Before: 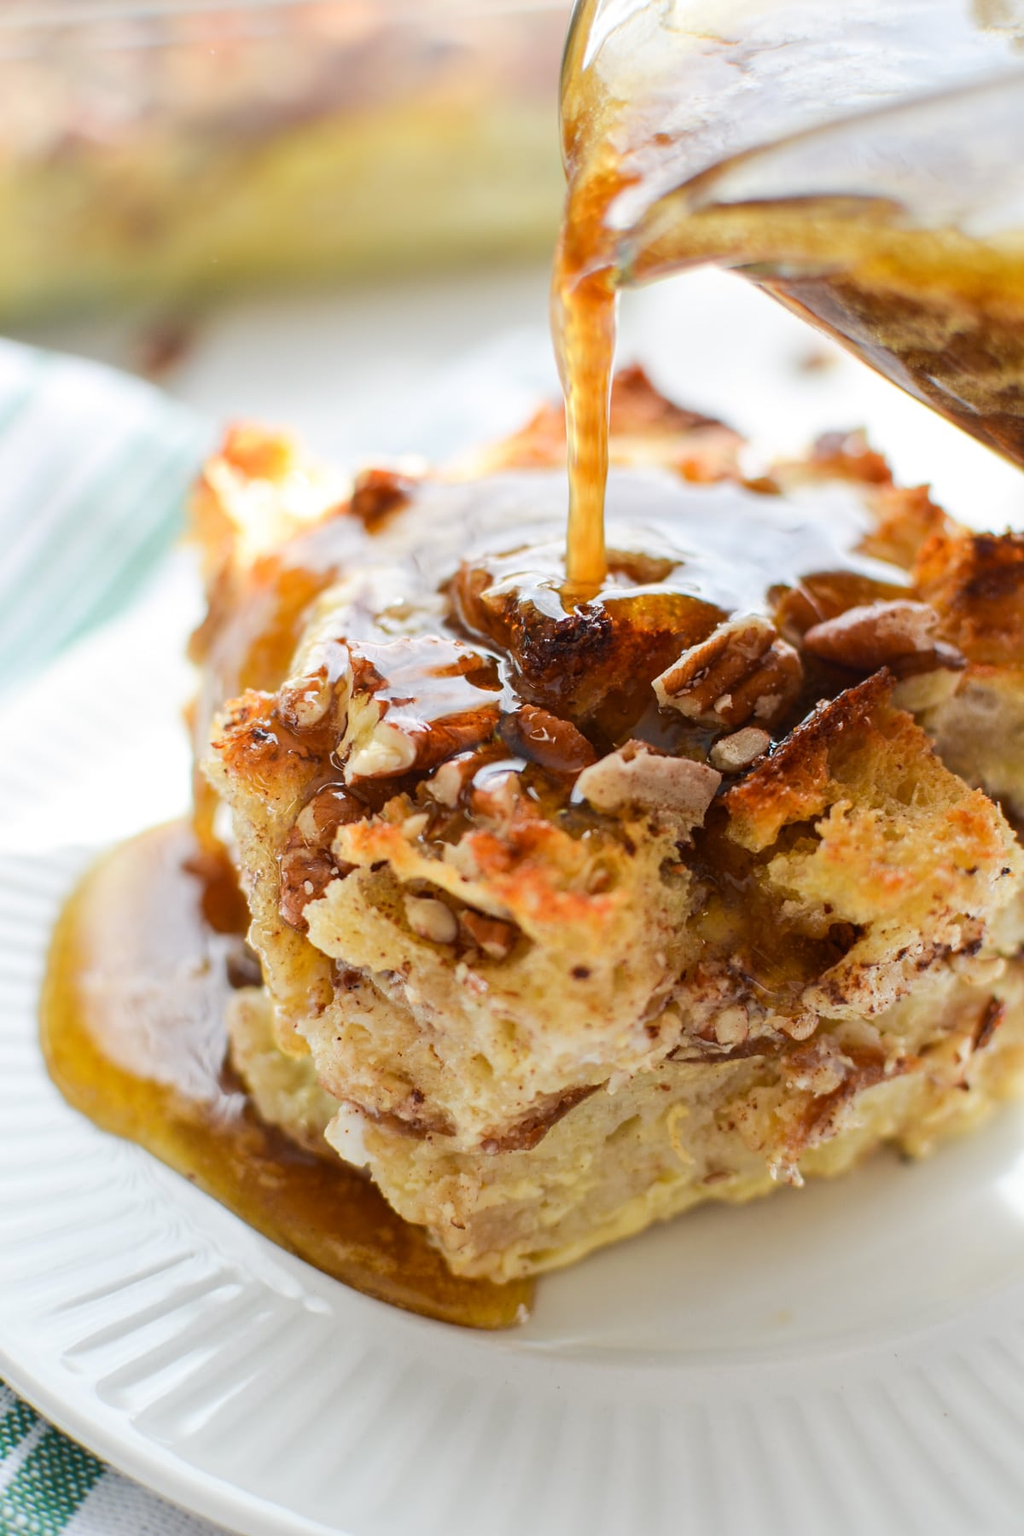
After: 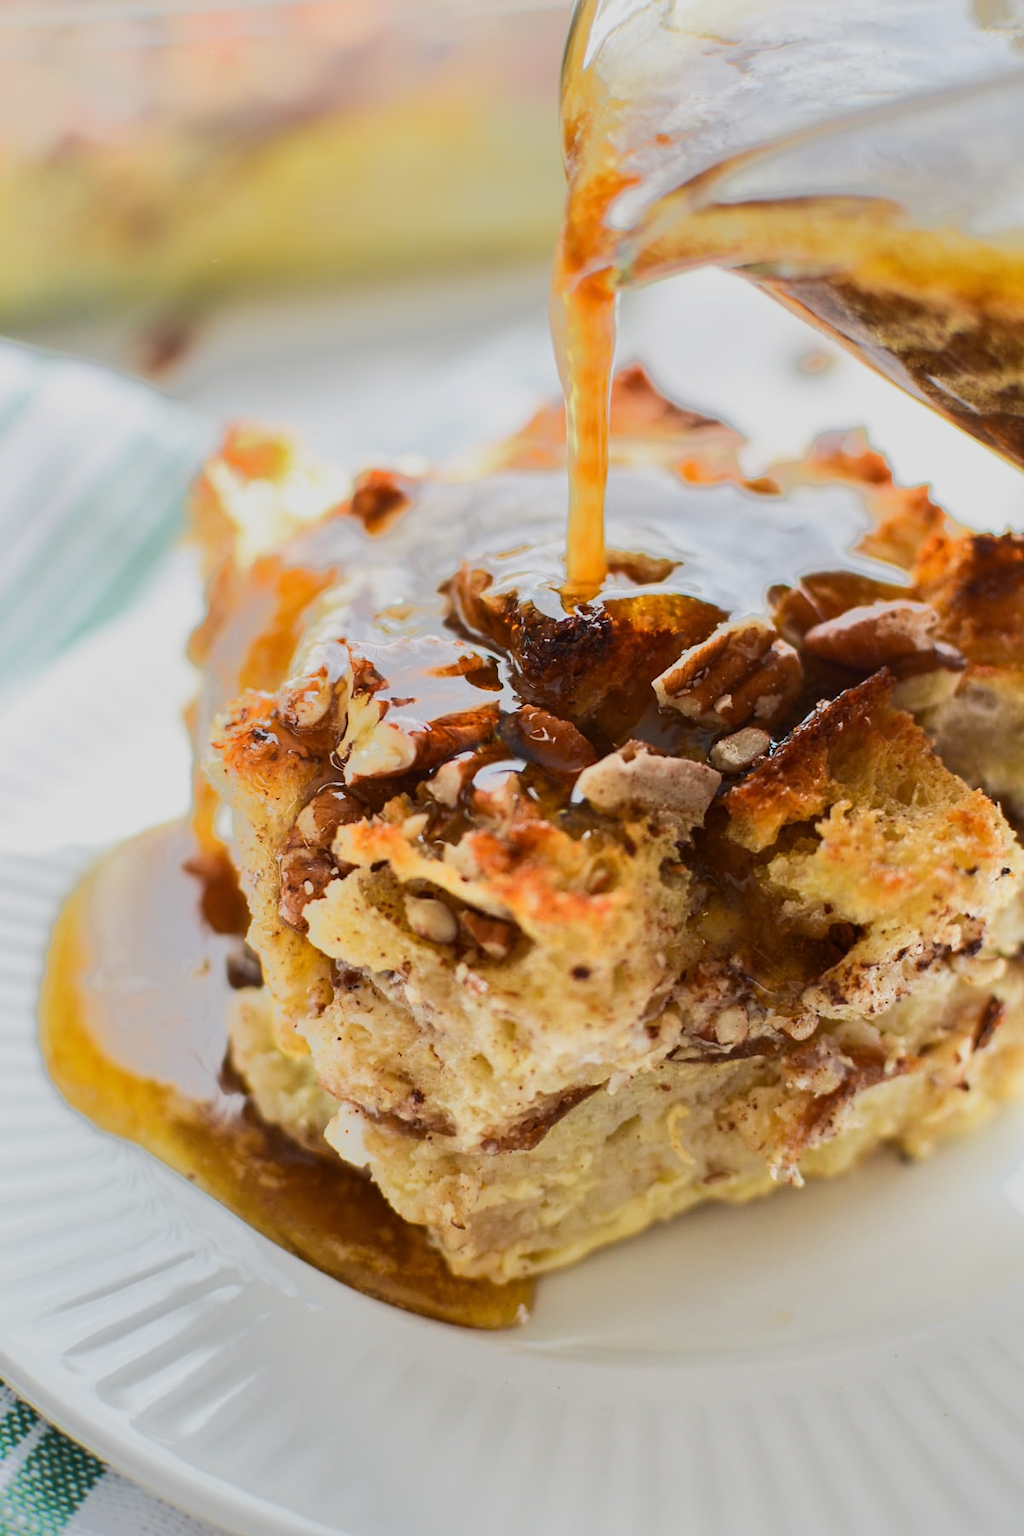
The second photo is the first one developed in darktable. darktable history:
tone equalizer: -7 EV -0.63 EV, -6 EV 1 EV, -5 EV -0.45 EV, -4 EV 0.43 EV, -3 EV 0.41 EV, -2 EV 0.15 EV, -1 EV -0.15 EV, +0 EV -0.39 EV, smoothing diameter 25%, edges refinement/feathering 10, preserve details guided filter
tone curve: curves: ch0 [(0, 0) (0.161, 0.144) (0.501, 0.497) (1, 1)], color space Lab, linked channels, preserve colors none
